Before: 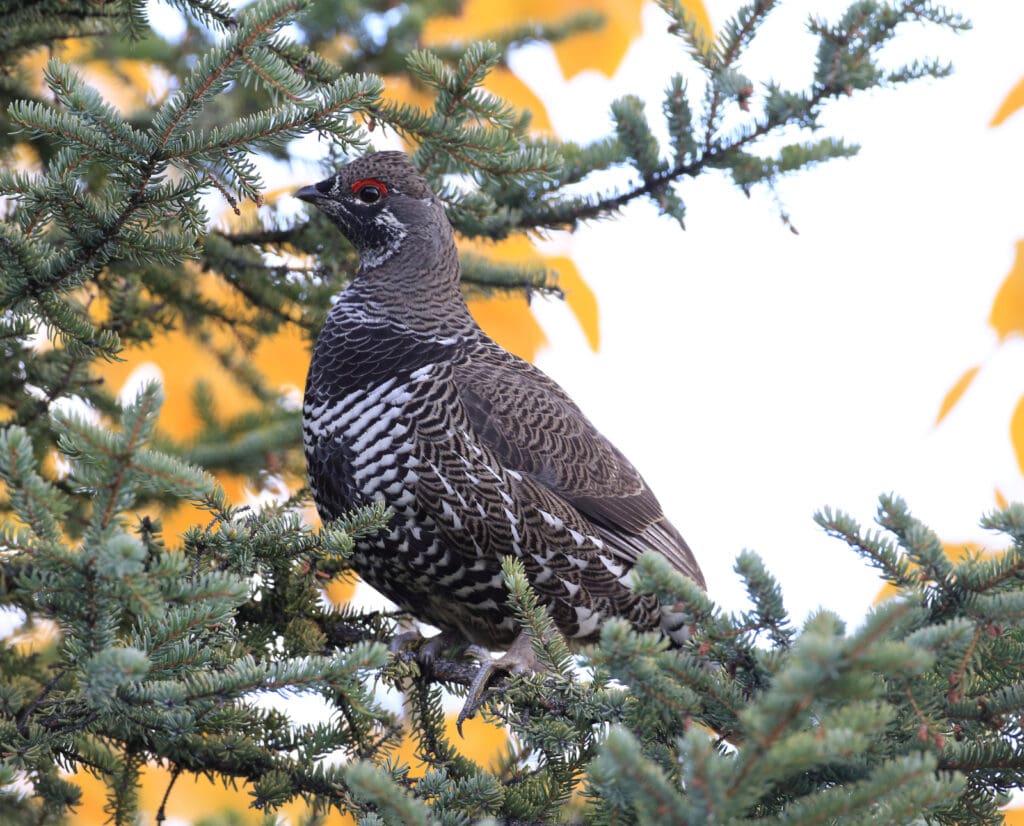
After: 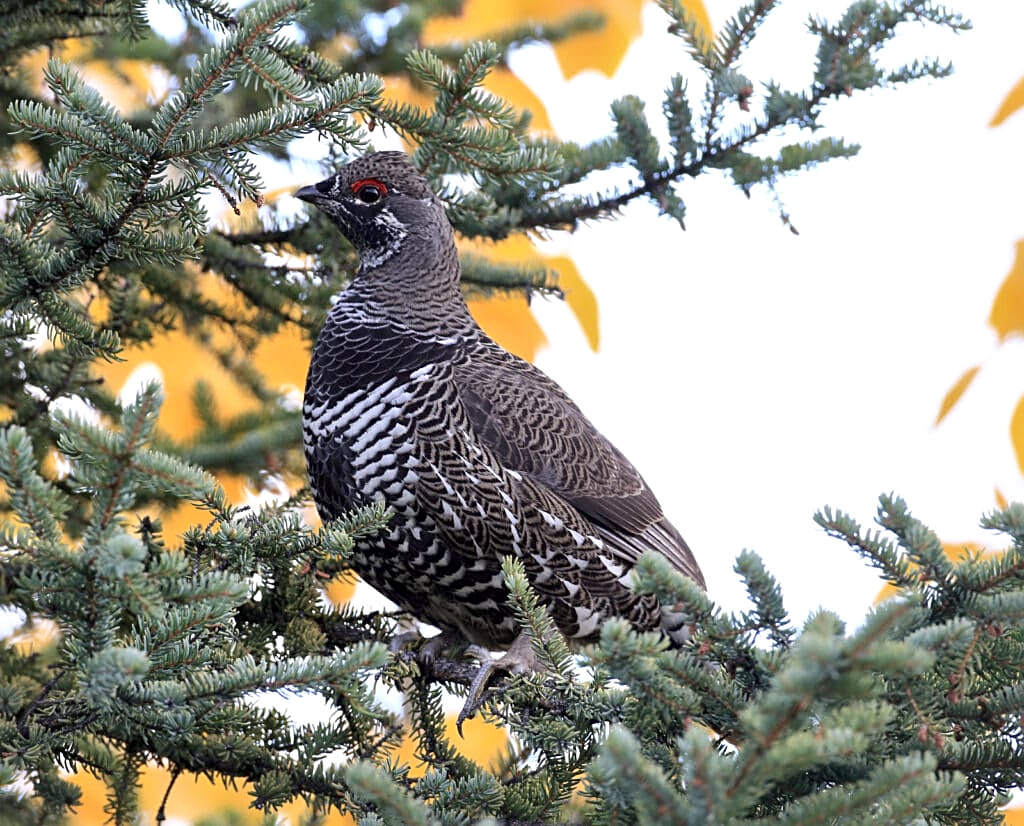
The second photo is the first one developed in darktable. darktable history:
exposure: exposure 0.014 EV, compensate exposure bias true, compensate highlight preservation false
sharpen: on, module defaults
local contrast: mode bilateral grid, contrast 21, coarseness 51, detail 161%, midtone range 0.2
